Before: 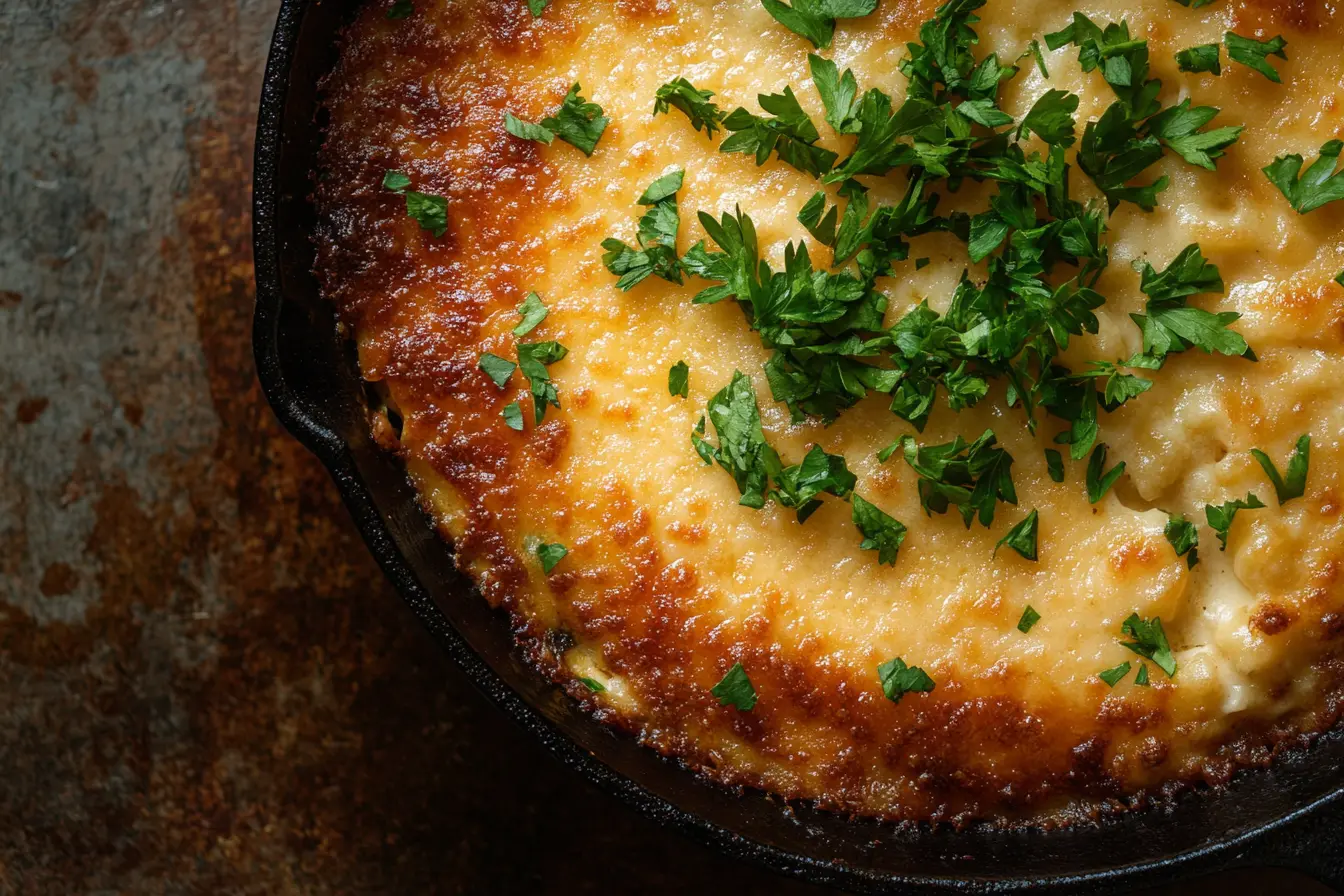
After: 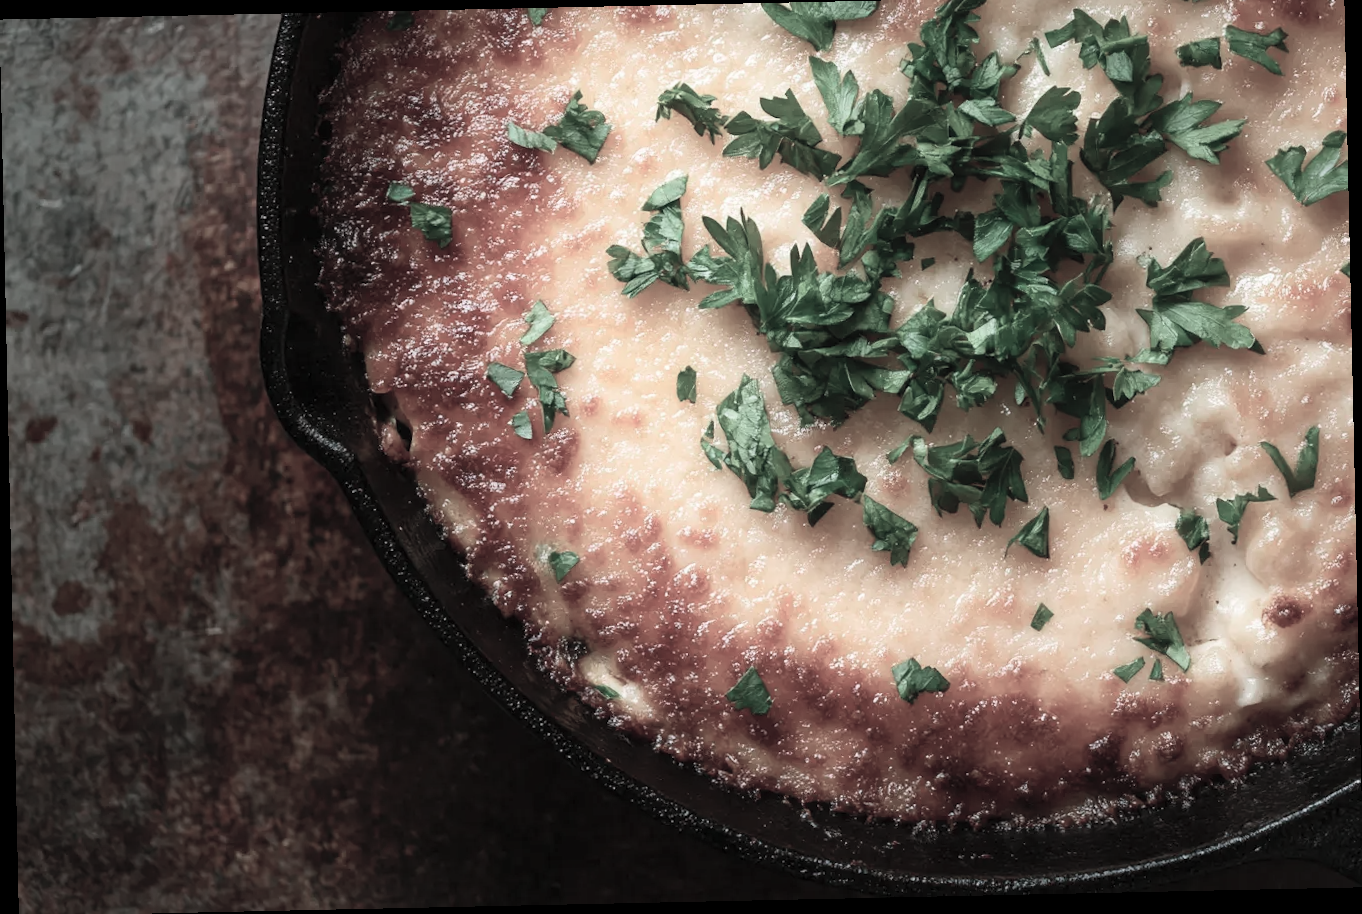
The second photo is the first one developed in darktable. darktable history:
crop: top 1.049%, right 0.001%
rotate and perspective: rotation -1.24°, automatic cropping off
contrast brightness saturation: contrast 0.2, brightness 0.2, saturation 0.8
color balance: output saturation 98.5%
color contrast: green-magenta contrast 0.3, blue-yellow contrast 0.15
